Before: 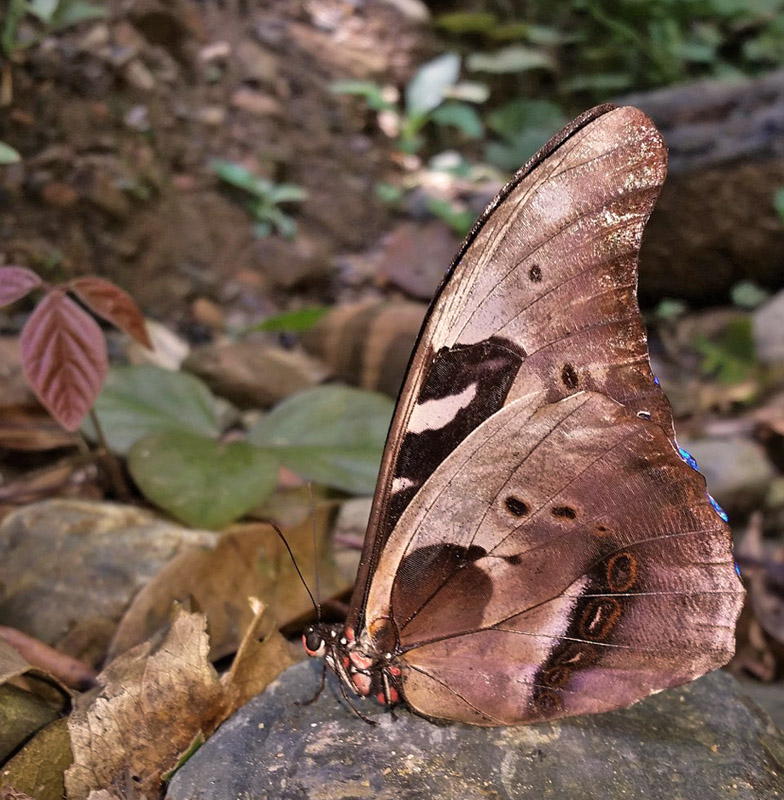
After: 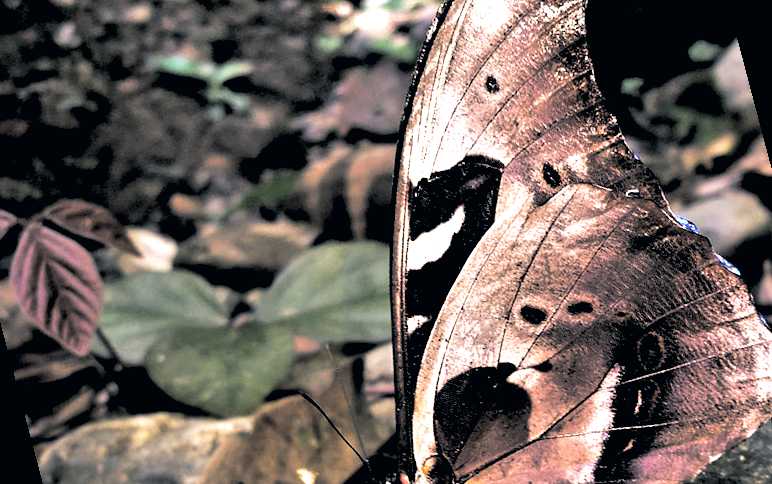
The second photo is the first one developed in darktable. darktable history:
tone equalizer: -8 EV -1.08 EV, -7 EV -1.01 EV, -6 EV -0.867 EV, -5 EV -0.578 EV, -3 EV 0.578 EV, -2 EV 0.867 EV, -1 EV 1.01 EV, +0 EV 1.08 EV, edges refinement/feathering 500, mask exposure compensation -1.57 EV, preserve details no
split-toning: shadows › hue 201.6°, shadows › saturation 0.16, highlights › hue 50.4°, highlights › saturation 0.2, balance -49.9
color correction: highlights a* 0.207, highlights b* 2.7, shadows a* -0.874, shadows b* -4.78
rgb levels: levels [[0.029, 0.461, 0.922], [0, 0.5, 1], [0, 0.5, 1]]
rotate and perspective: rotation -14.8°, crop left 0.1, crop right 0.903, crop top 0.25, crop bottom 0.748
